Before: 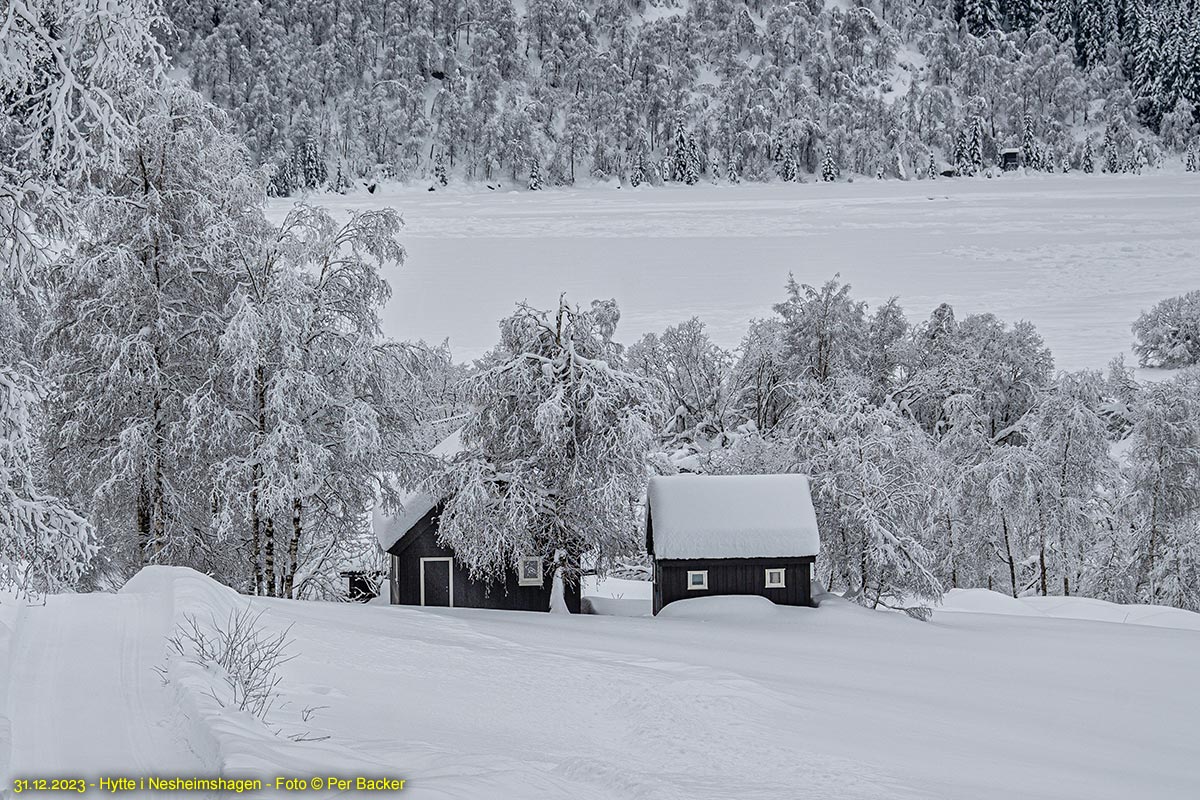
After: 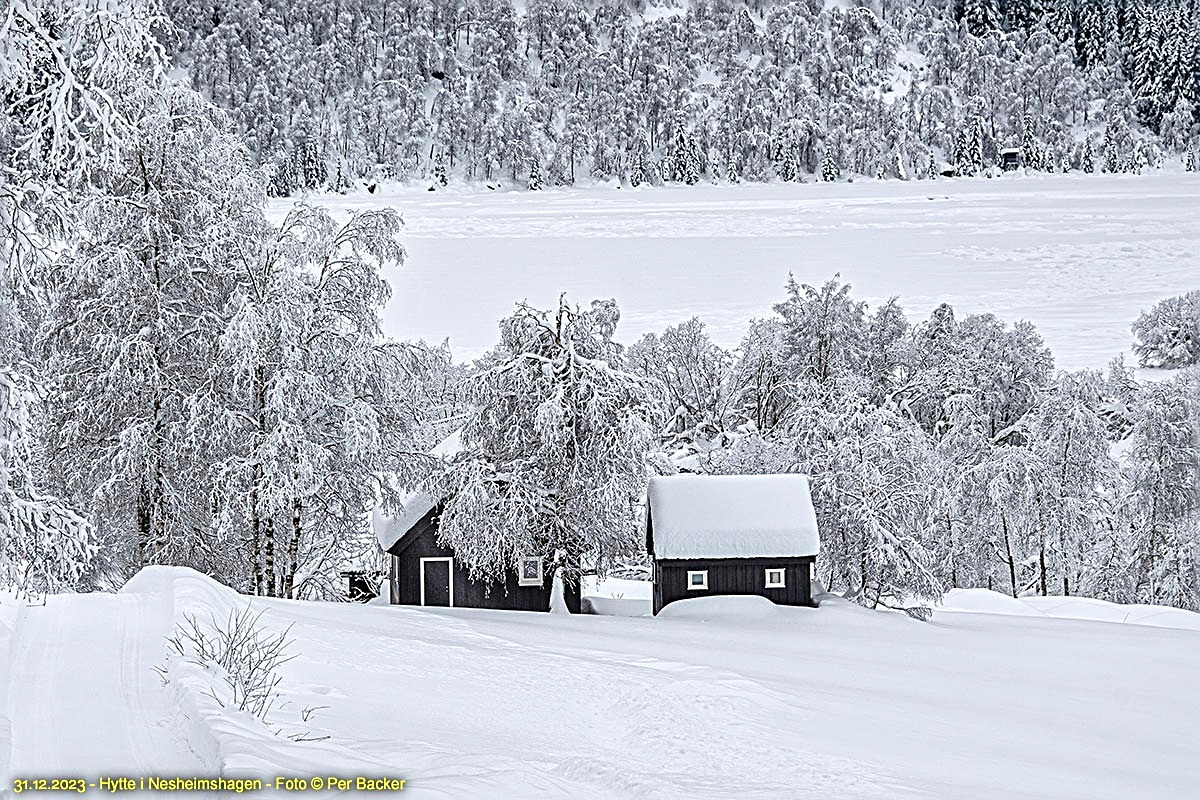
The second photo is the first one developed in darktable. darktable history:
exposure: exposure 0.559 EV, compensate highlight preservation false
sharpen: radius 2.584, amount 0.688
